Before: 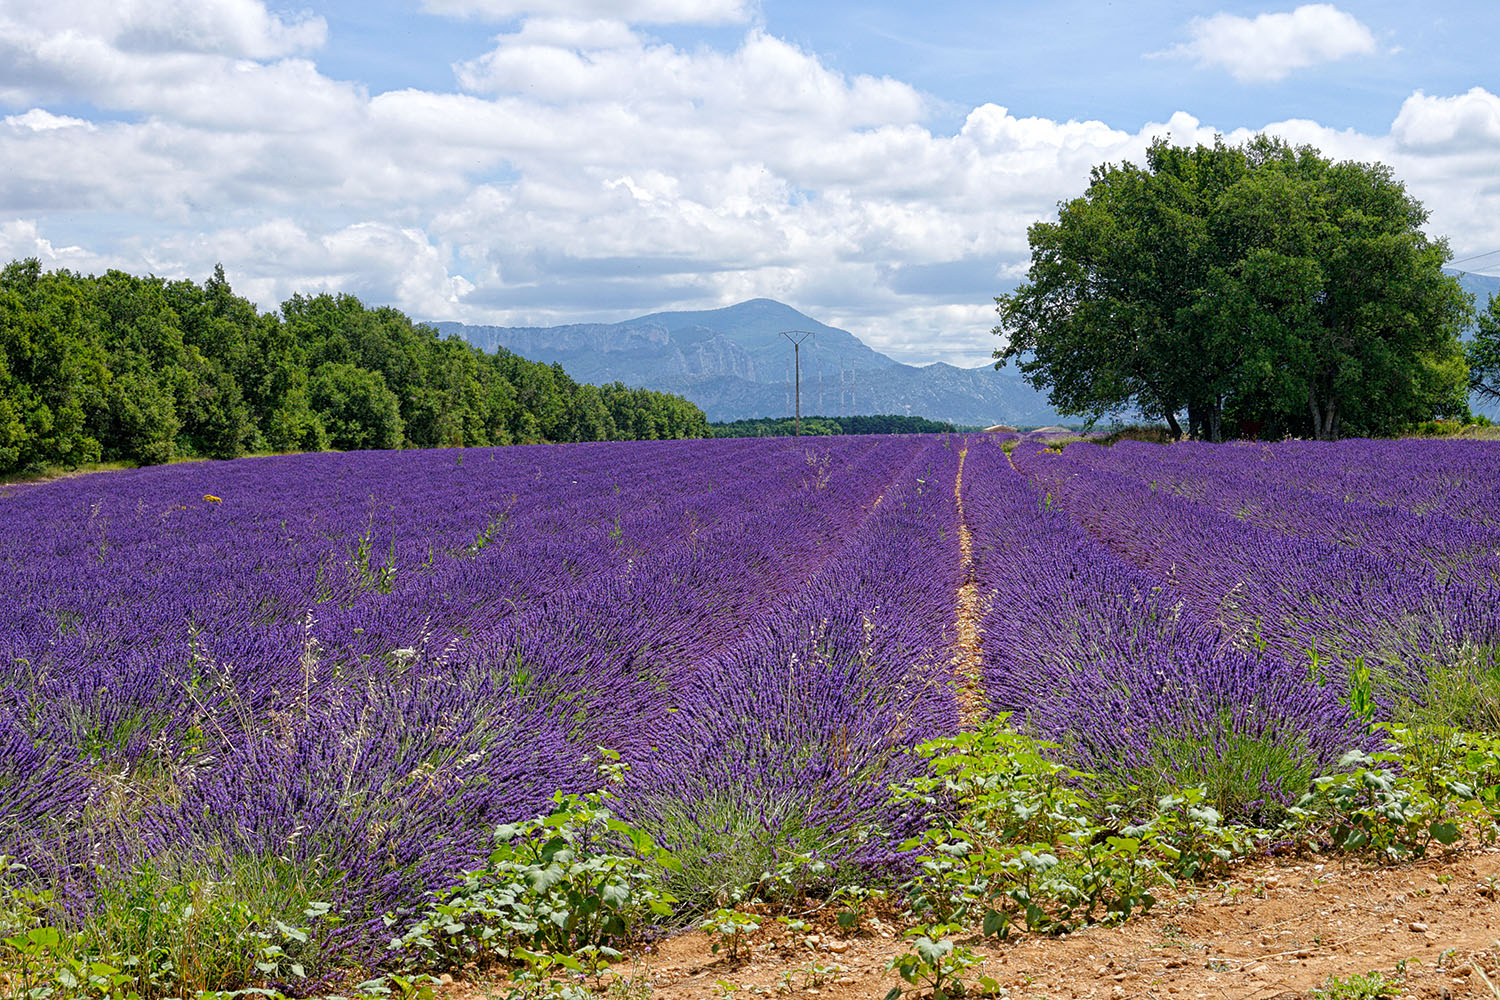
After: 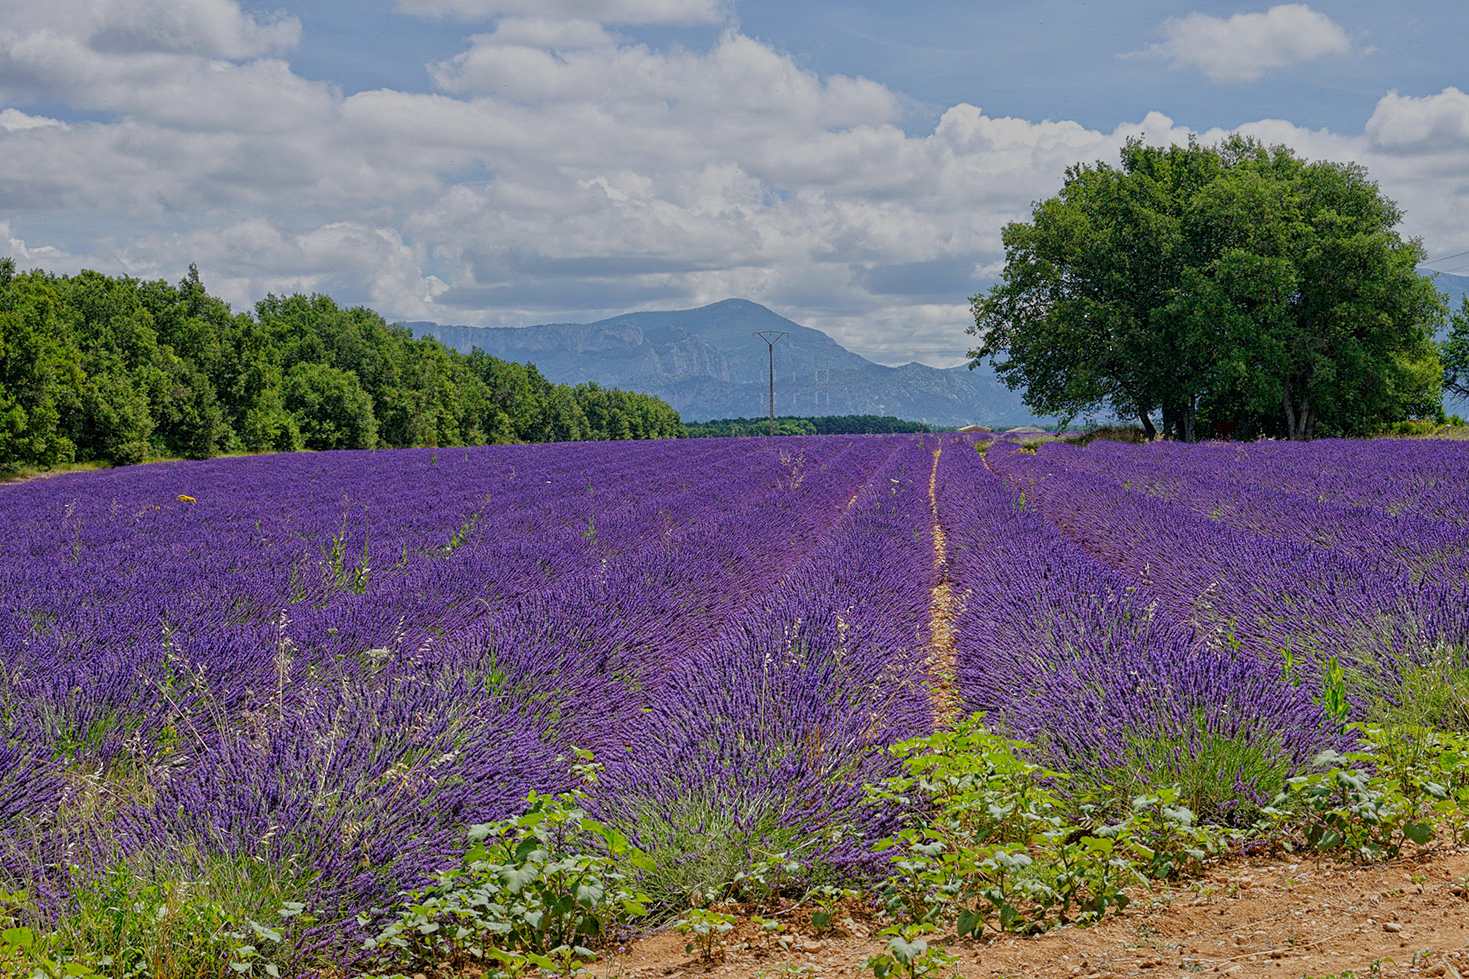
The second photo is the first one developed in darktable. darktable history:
tone equalizer: -8 EV -0.002 EV, -7 EV 0.005 EV, -6 EV -0.008 EV, -5 EV 0.007 EV, -4 EV -0.042 EV, -3 EV -0.233 EV, -2 EV -0.662 EV, -1 EV -0.983 EV, +0 EV -0.969 EV, smoothing diameter 2%, edges refinement/feathering 20, mask exposure compensation -1.57 EV, filter diffusion 5
crop: left 1.743%, right 0.268%, bottom 2.011%
